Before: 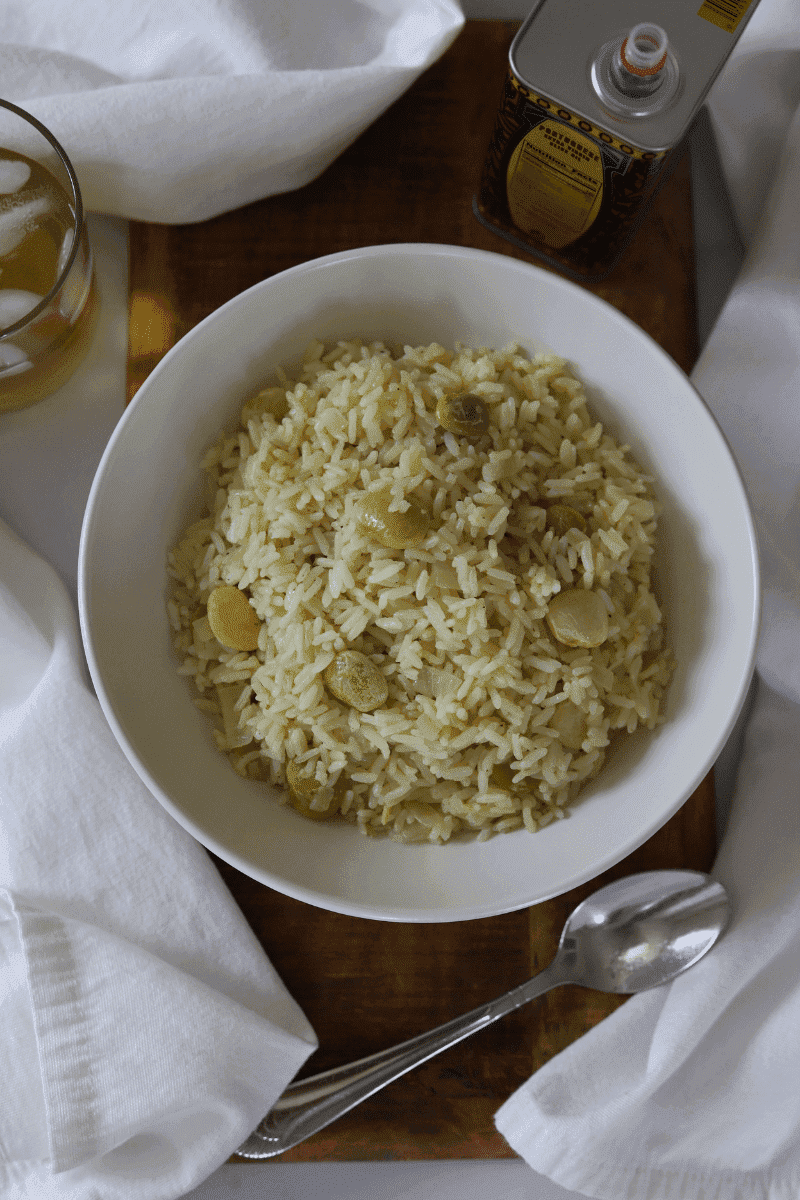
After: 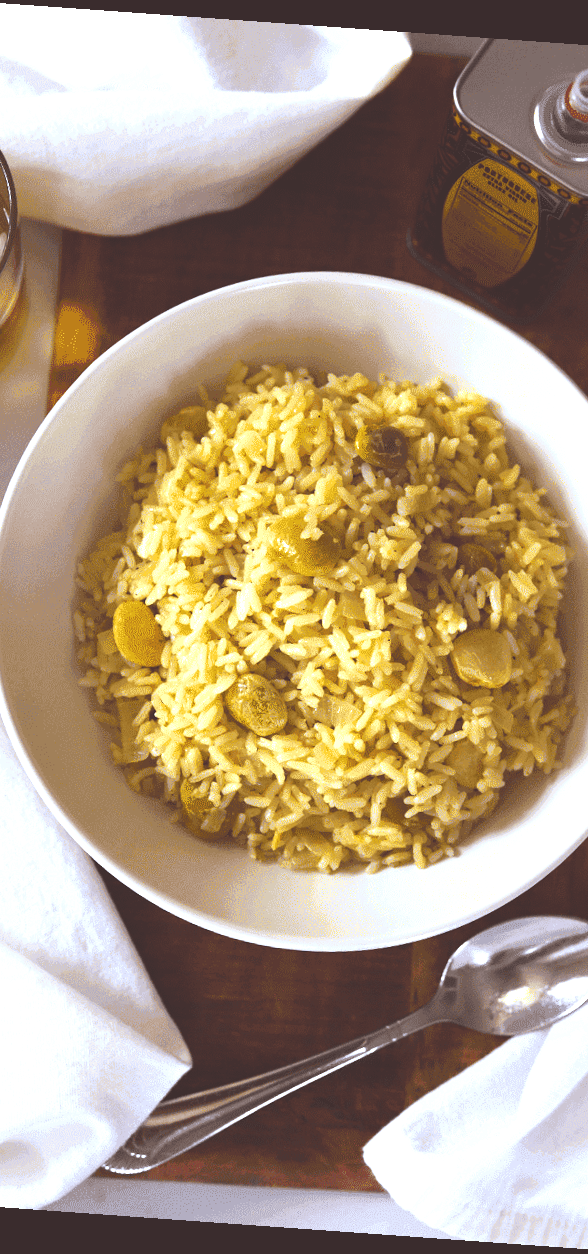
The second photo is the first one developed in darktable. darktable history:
rotate and perspective: rotation 4.1°, automatic cropping off
contrast brightness saturation: contrast 0.1, saturation -0.3
color balance rgb: linear chroma grading › highlights 100%, linear chroma grading › global chroma 23.41%, perceptual saturation grading › global saturation 35.38%, hue shift -10.68°, perceptual brilliance grading › highlights 47.25%, perceptual brilliance grading › mid-tones 22.2%, perceptual brilliance grading › shadows -5.93%
rgb levels: mode RGB, independent channels, levels [[0, 0.474, 1], [0, 0.5, 1], [0, 0.5, 1]]
crop: left 15.419%, right 17.914%
exposure: black level correction -0.03, compensate highlight preservation false
